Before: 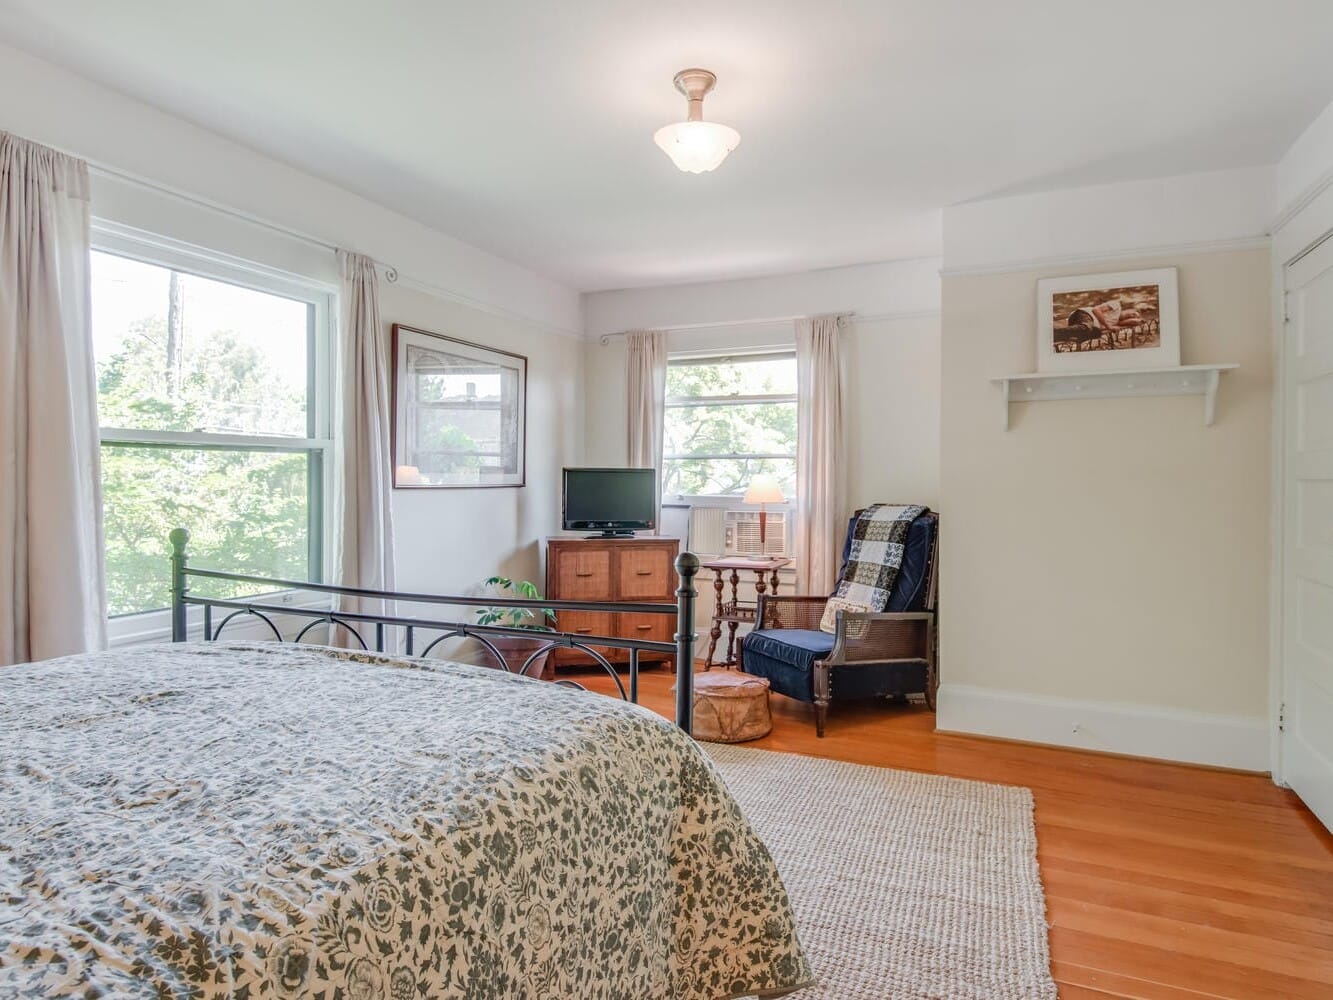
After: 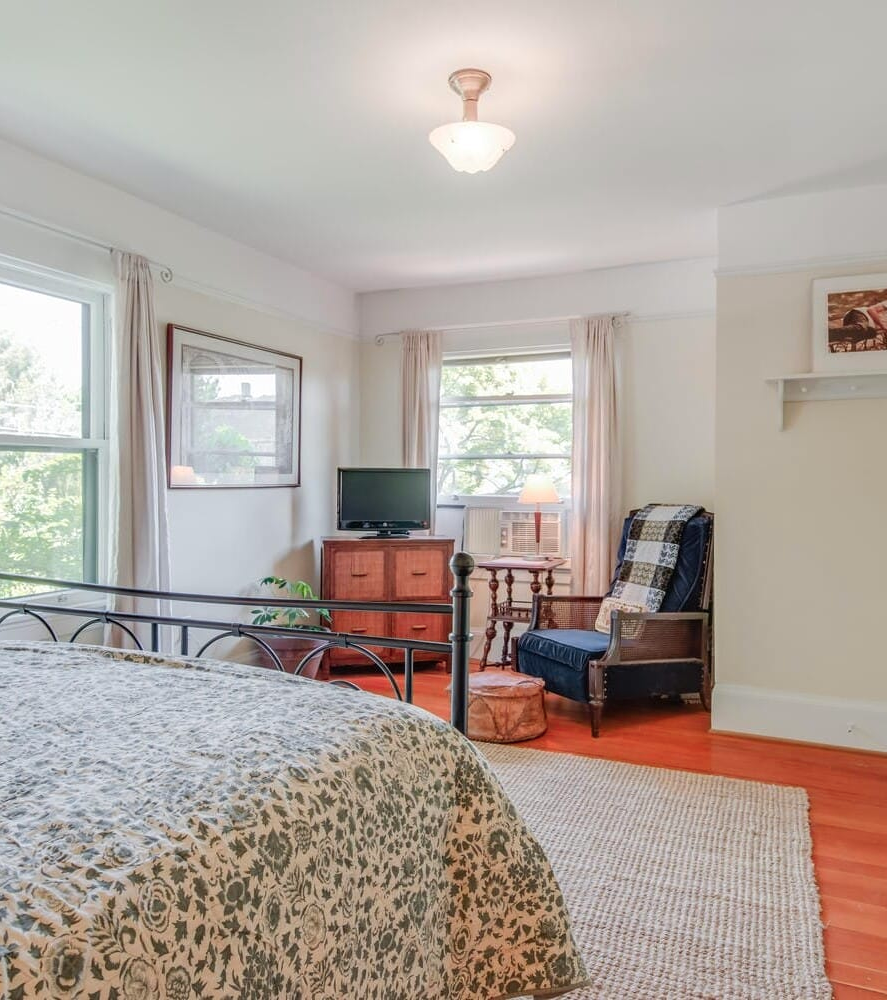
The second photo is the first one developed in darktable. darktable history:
crop: left 16.899%, right 16.556%
color zones: curves: ch1 [(0.239, 0.552) (0.75, 0.5)]; ch2 [(0.25, 0.462) (0.749, 0.457)], mix 25.94%
